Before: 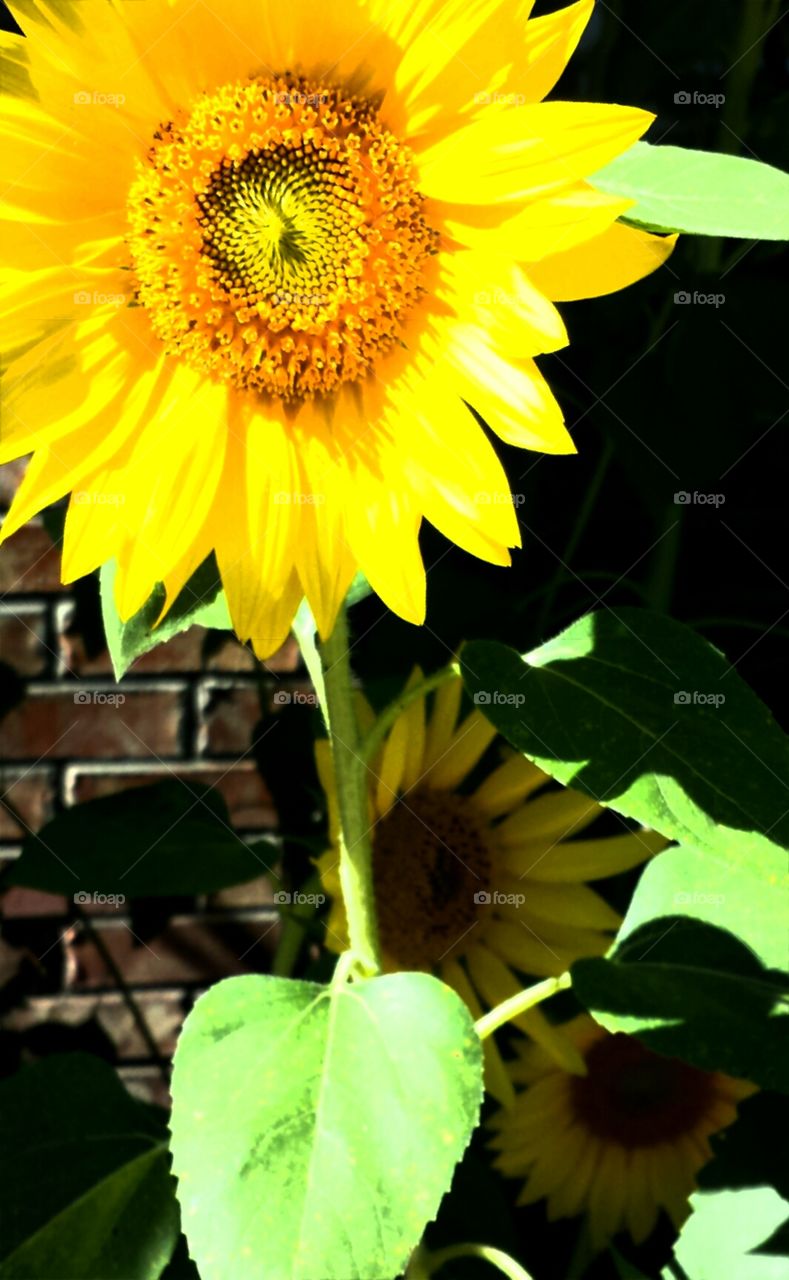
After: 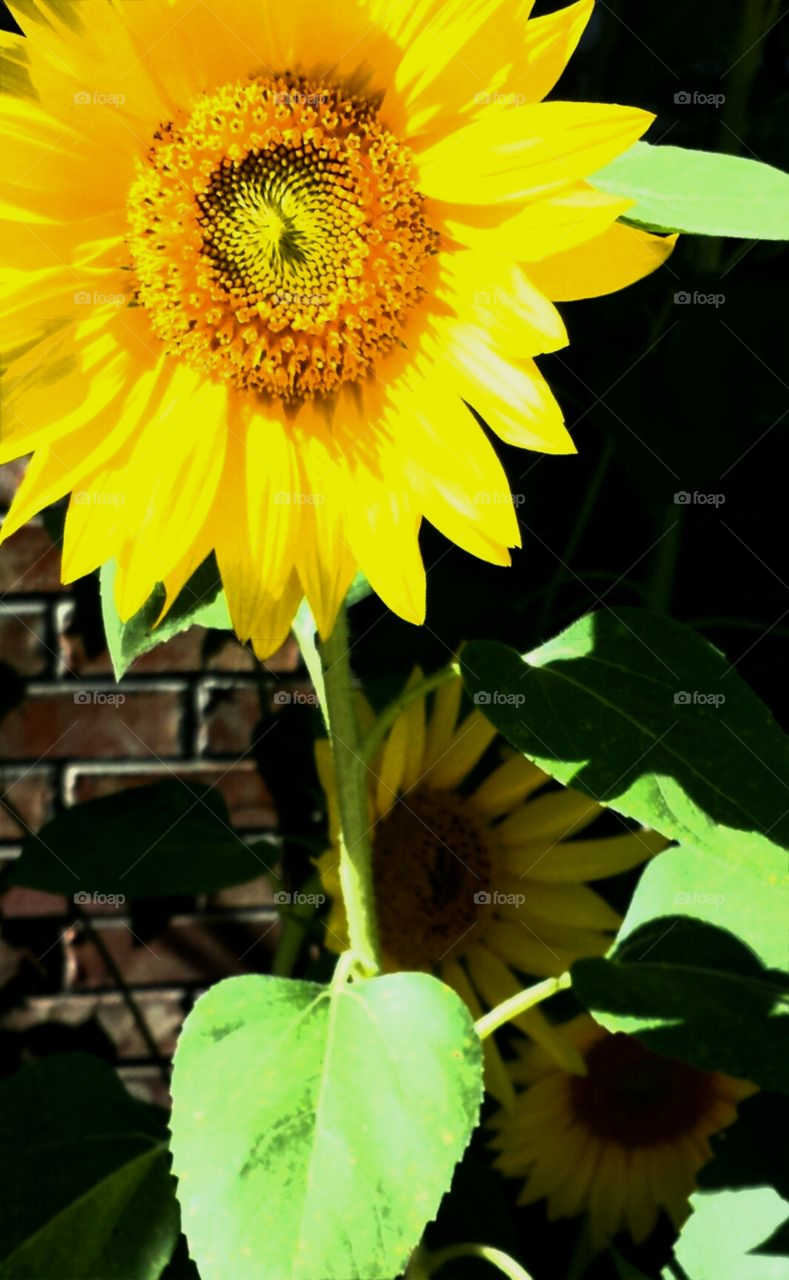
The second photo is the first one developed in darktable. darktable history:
tone equalizer: -8 EV 0.221 EV, -7 EV 0.423 EV, -6 EV 0.404 EV, -5 EV 0.239 EV, -3 EV -0.245 EV, -2 EV -0.433 EV, -1 EV -0.423 EV, +0 EV -0.26 EV, smoothing diameter 24.87%, edges refinement/feathering 5.95, preserve details guided filter
